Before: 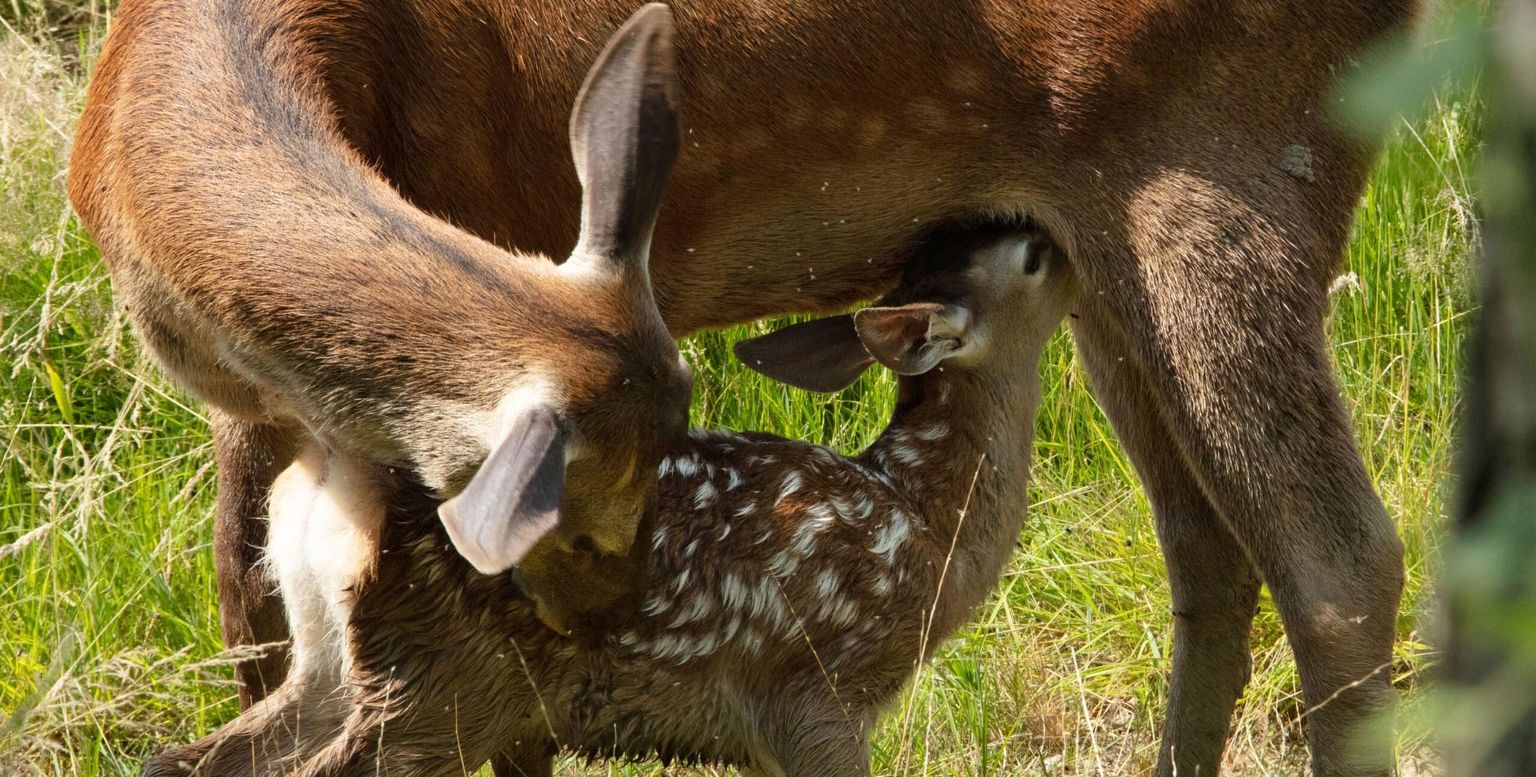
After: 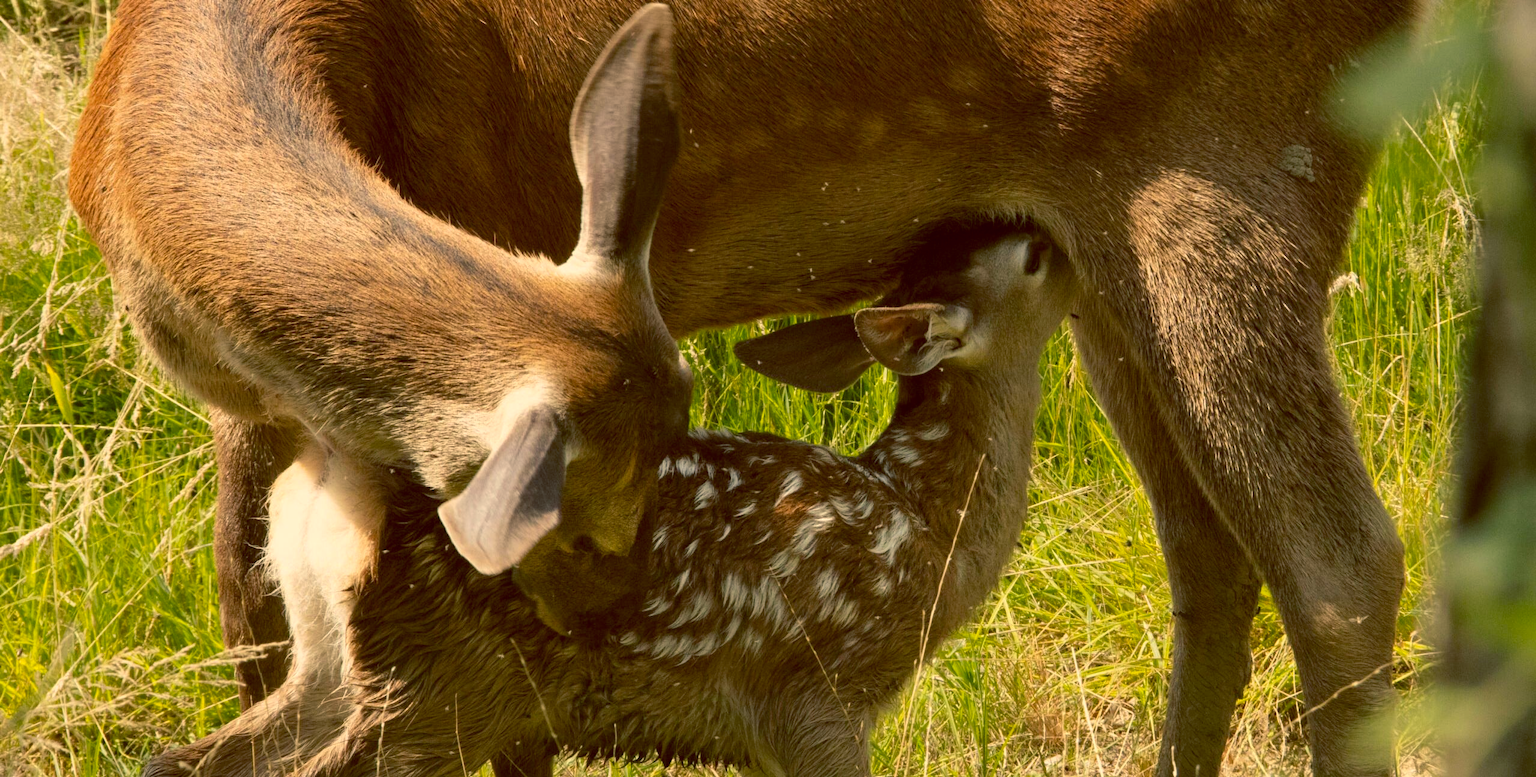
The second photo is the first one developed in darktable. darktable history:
color balance: lift [1.001, 1.007, 1, 0.993], gamma [1.023, 1.026, 1.01, 0.974], gain [0.964, 1.059, 1.073, 0.927]
color balance rgb: shadows lift › chroma 5.41%, shadows lift › hue 240°, highlights gain › chroma 3.74%, highlights gain › hue 60°, saturation formula JzAzBz (2021)
